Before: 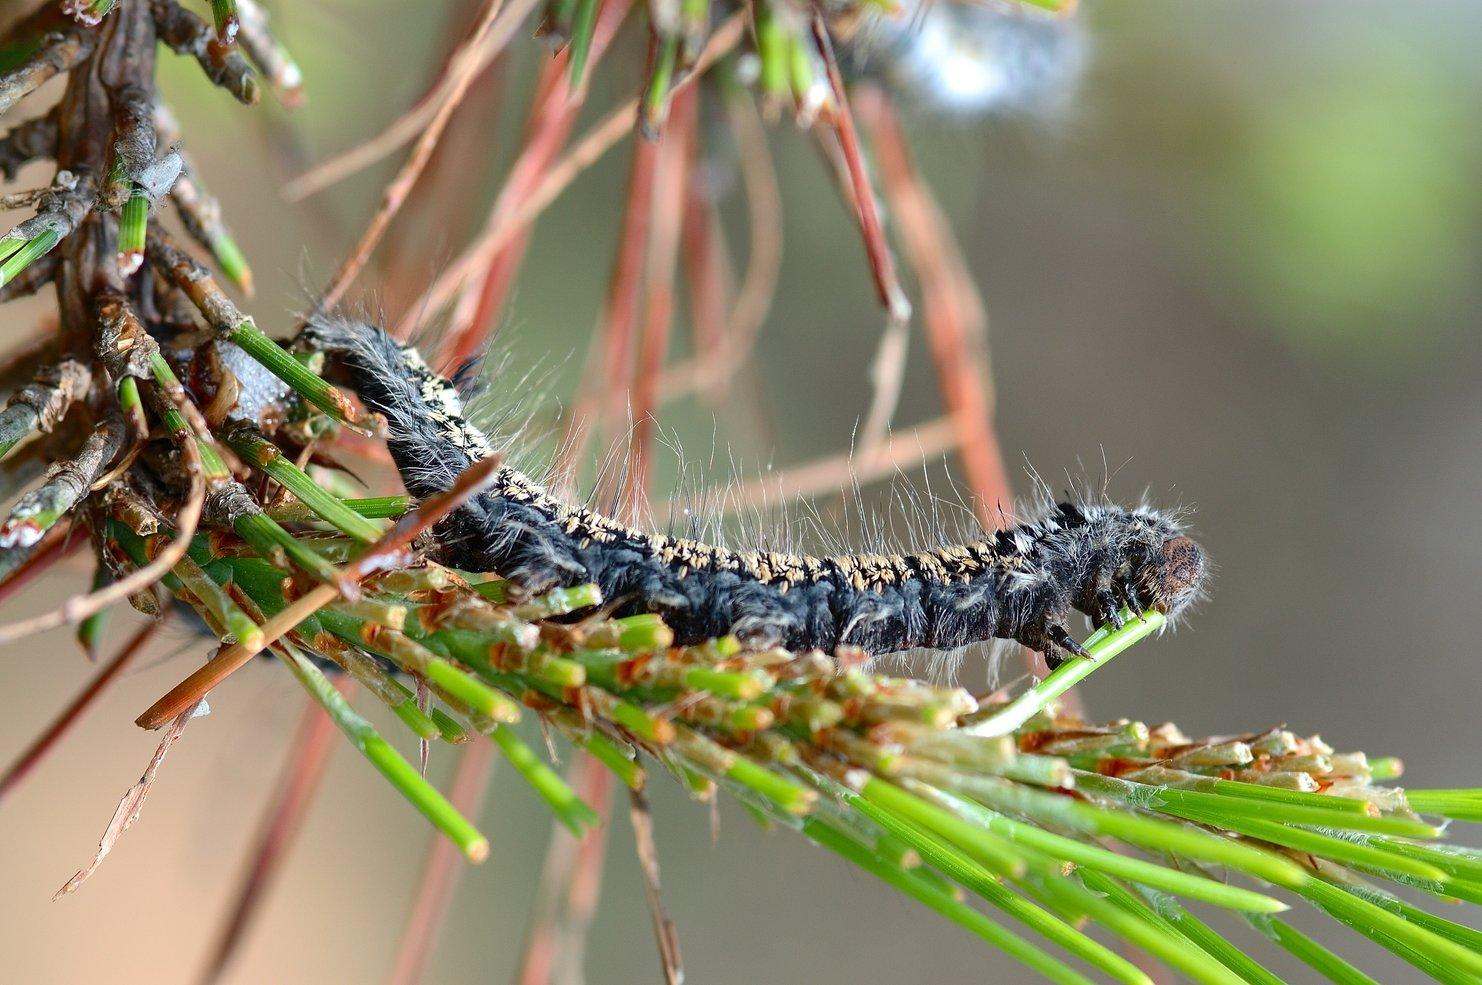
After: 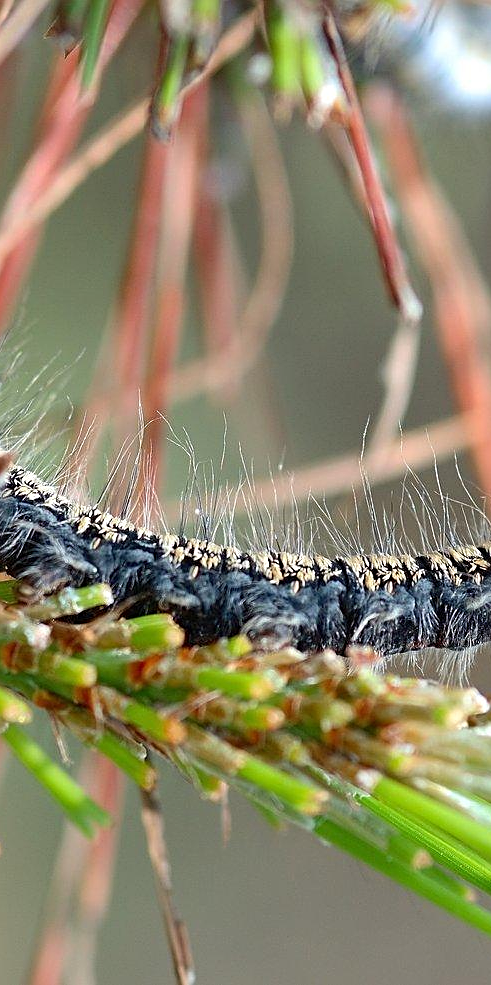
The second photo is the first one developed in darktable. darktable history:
tone equalizer: on, module defaults
sharpen: on, module defaults
crop: left 33.043%, right 33.785%
